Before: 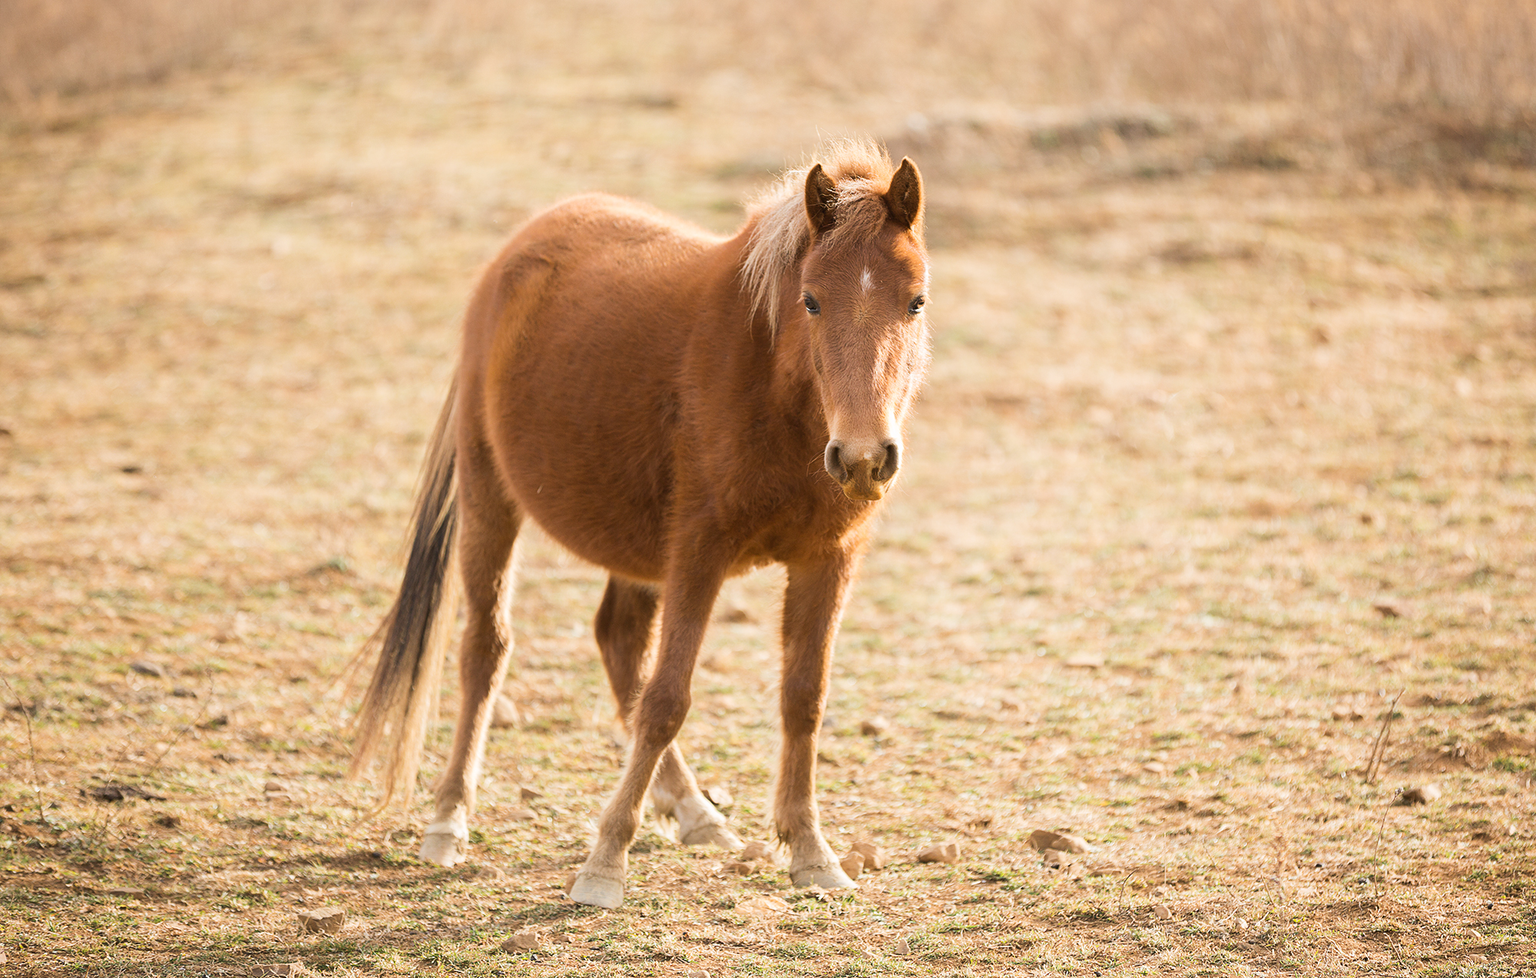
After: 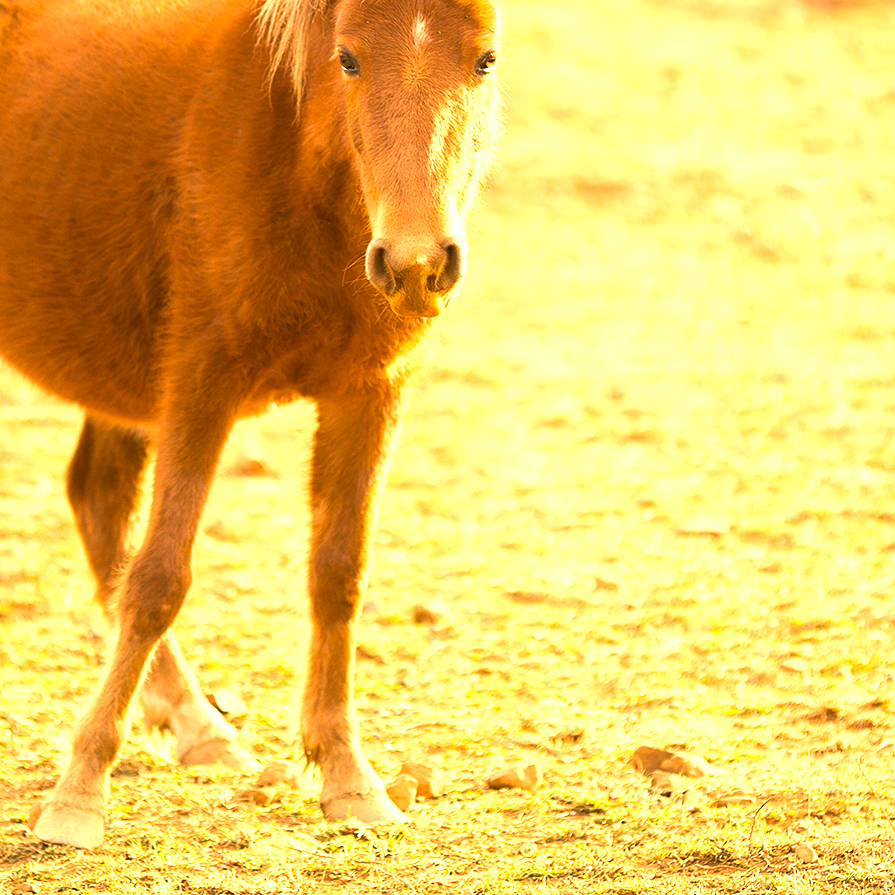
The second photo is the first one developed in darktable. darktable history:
exposure: black level correction 0, exposure 1 EV, compensate highlight preservation false
crop: left 35.444%, top 26.242%, right 19.79%, bottom 3.381%
color correction: highlights a* 18.46, highlights b* 35.9, shadows a* 1.63, shadows b* 6.81, saturation 1.02
